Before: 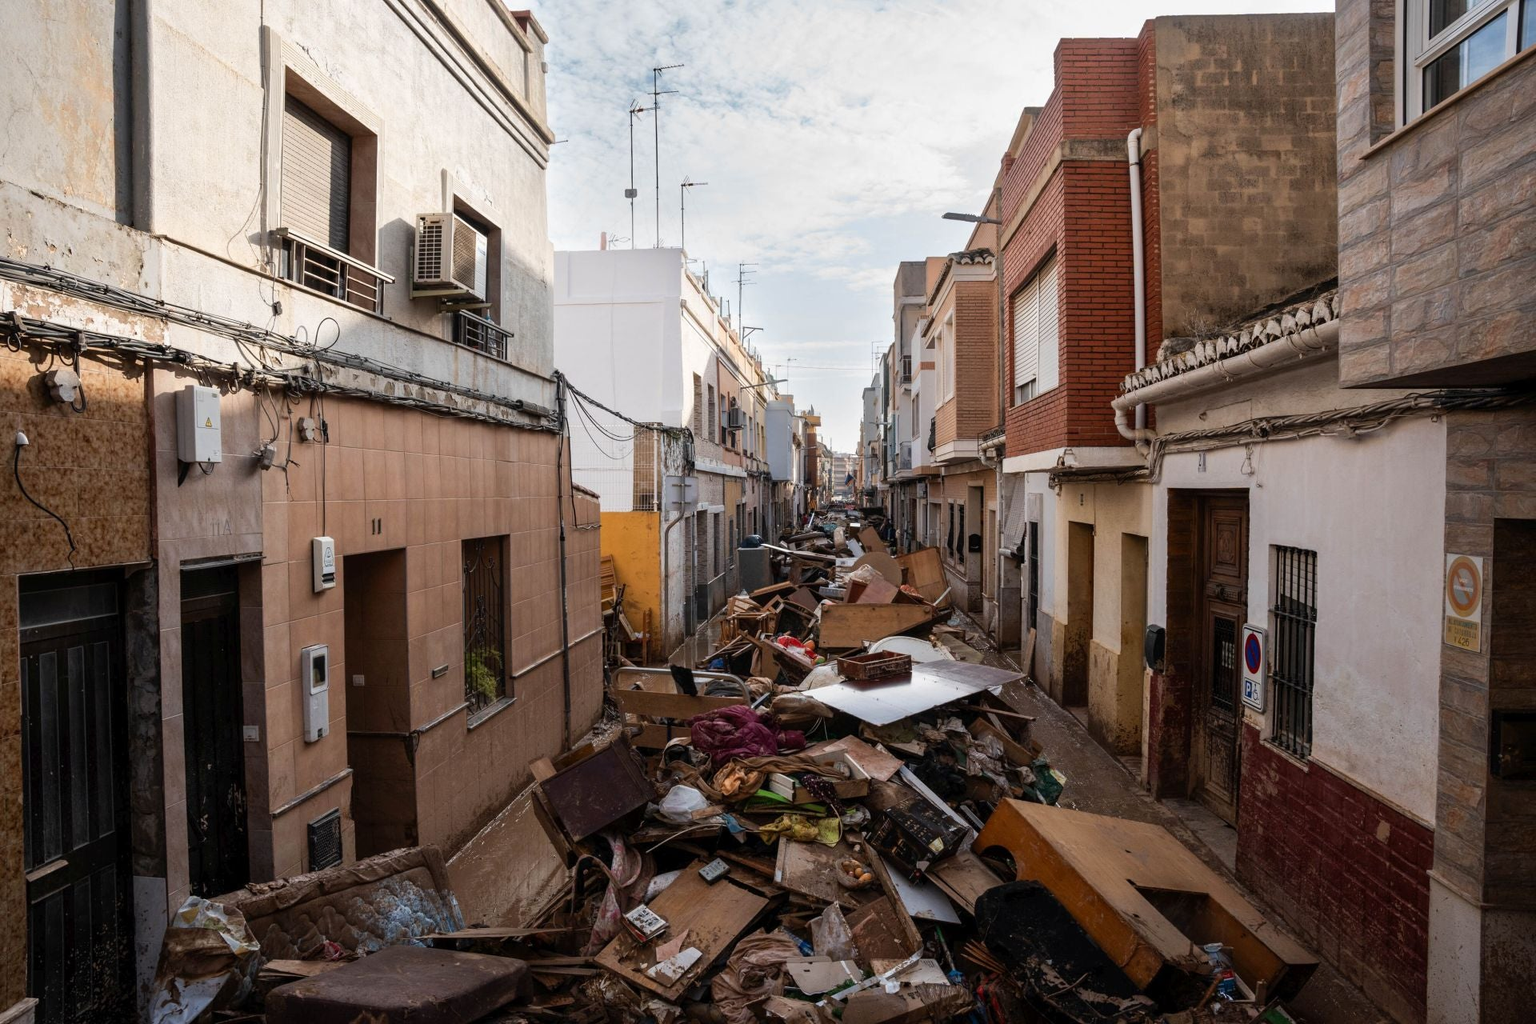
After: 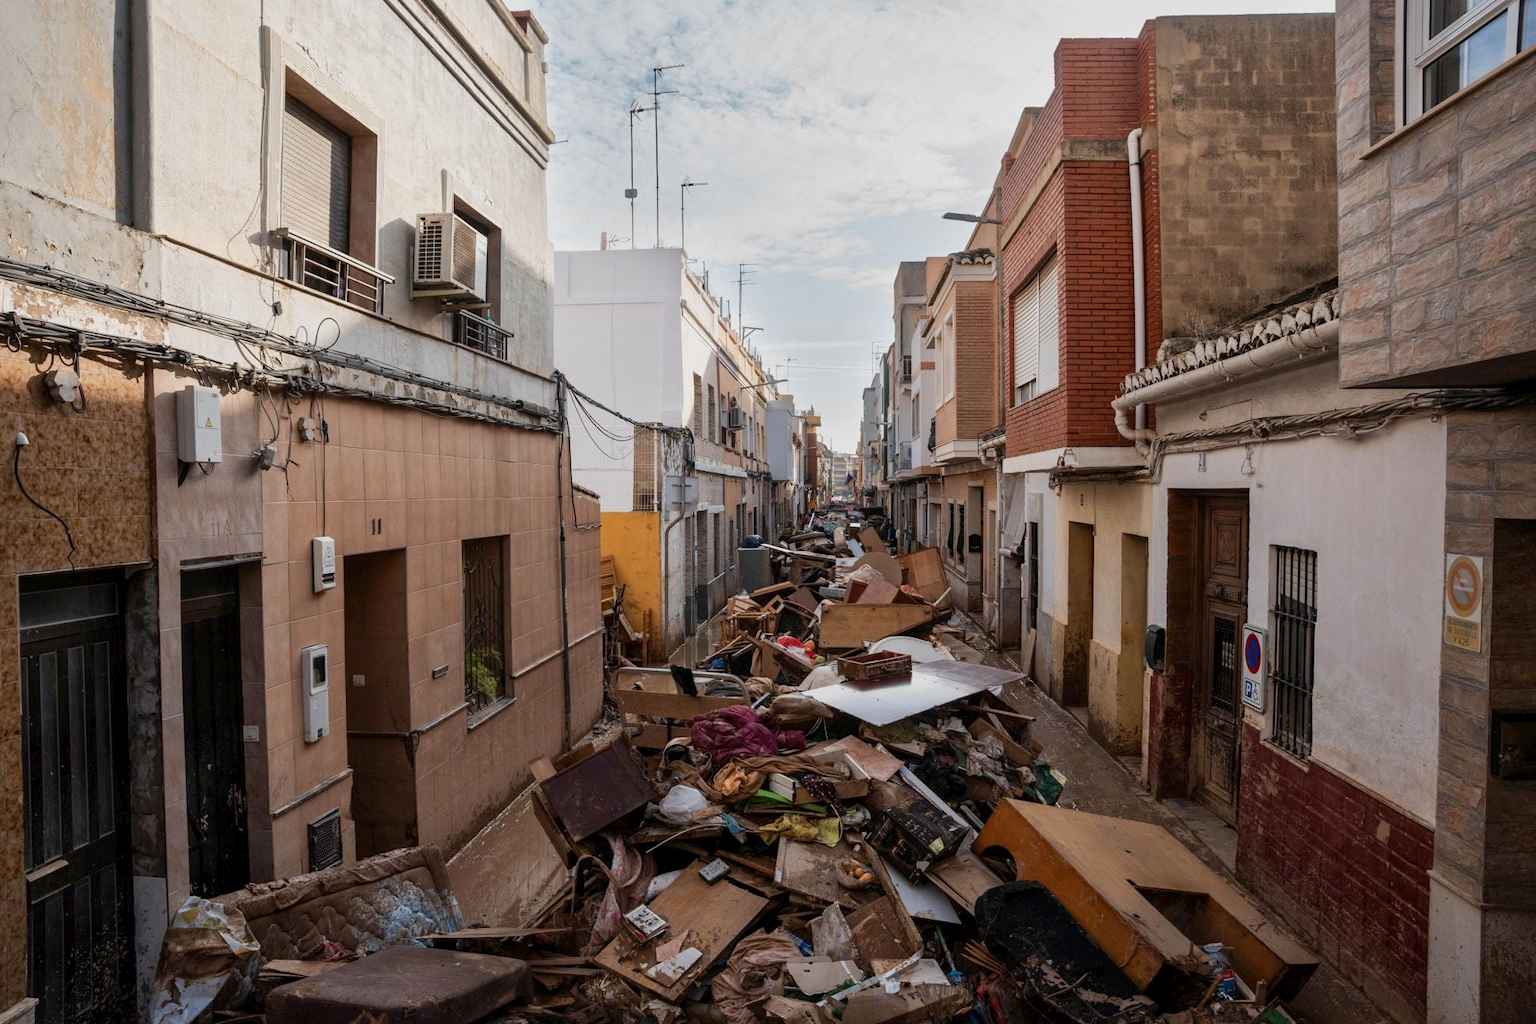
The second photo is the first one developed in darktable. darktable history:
local contrast: mode bilateral grid, contrast 20, coarseness 50, detail 120%, midtone range 0.2
color balance rgb: perceptual saturation grading › global saturation -0.31%, global vibrance -8%, contrast -13%, saturation formula JzAzBz (2021)
